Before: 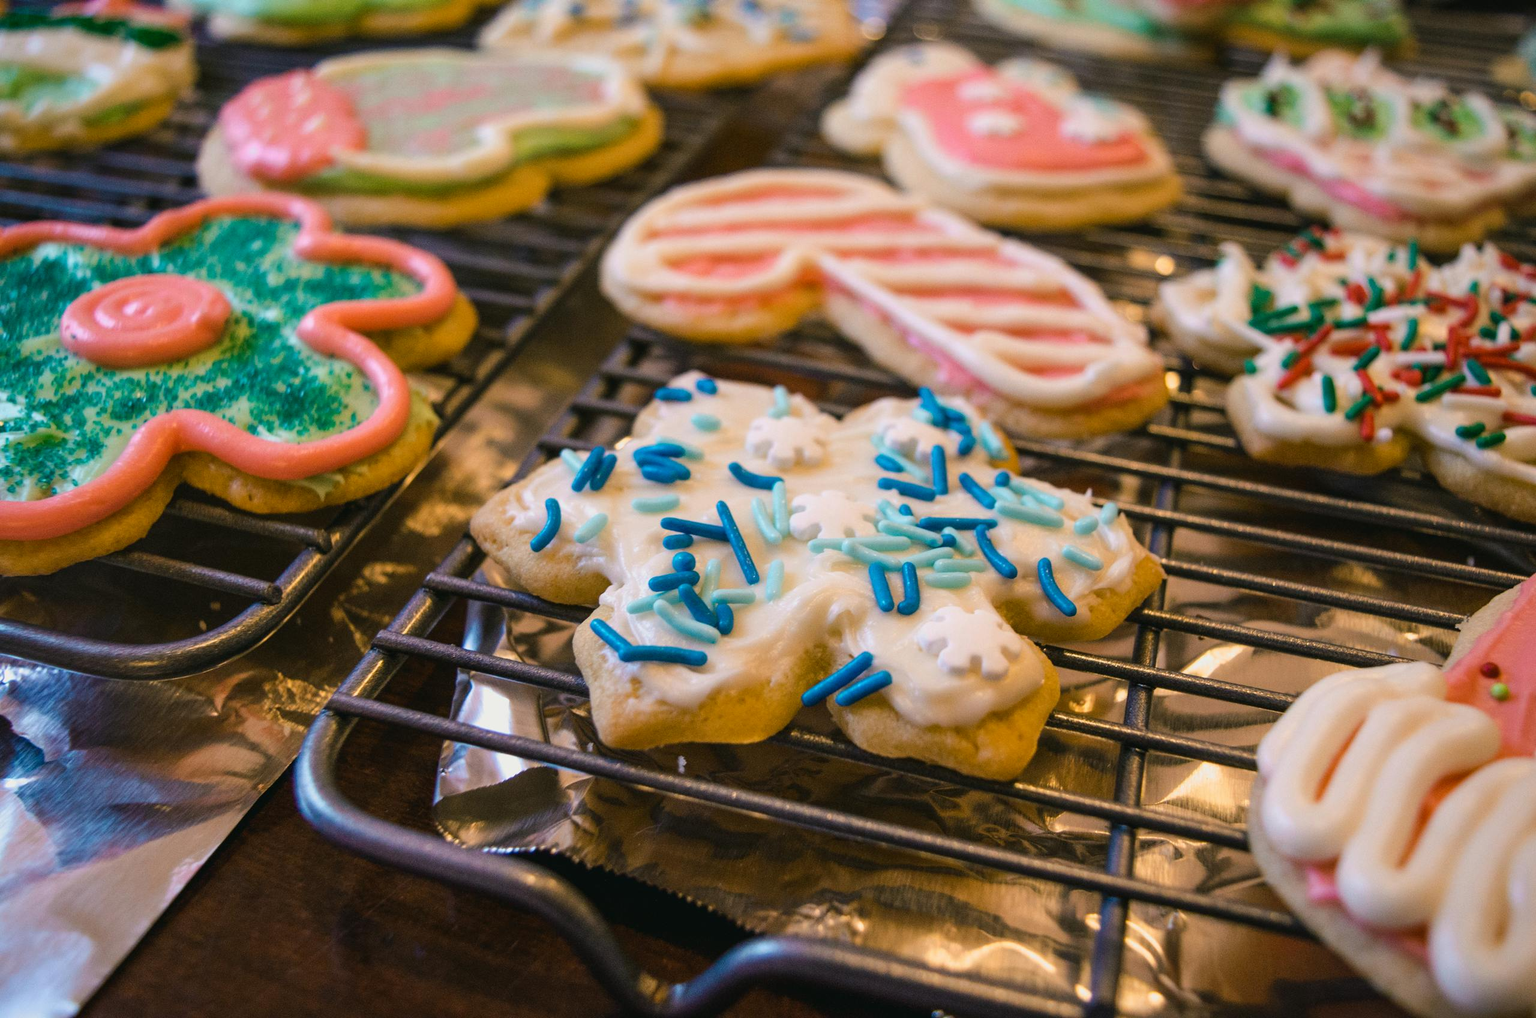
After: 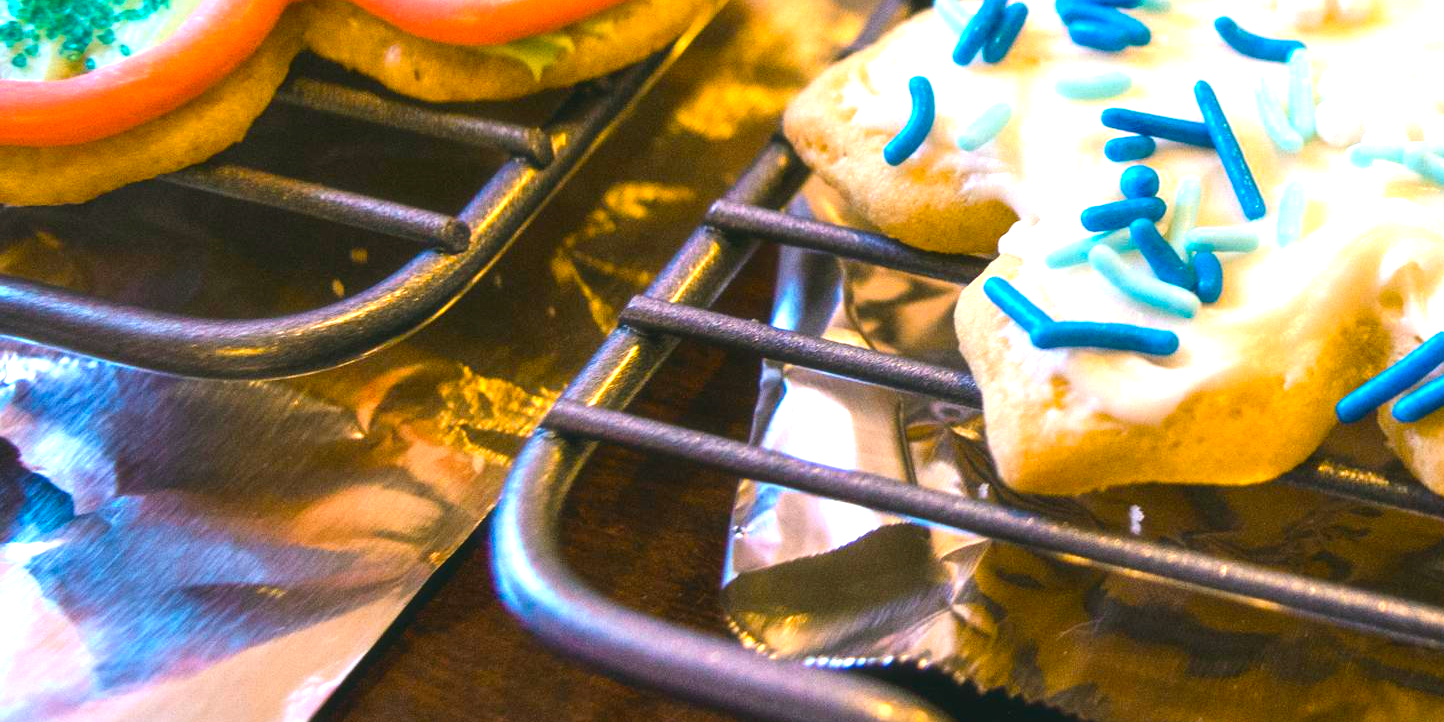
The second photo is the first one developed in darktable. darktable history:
crop: top 44.483%, right 43.593%, bottom 12.892%
exposure: black level correction 0, exposure 1.198 EV, compensate exposure bias true, compensate highlight preservation false
haze removal: strength -0.09, adaptive false
color balance rgb: perceptual saturation grading › global saturation 25%, global vibrance 20%
